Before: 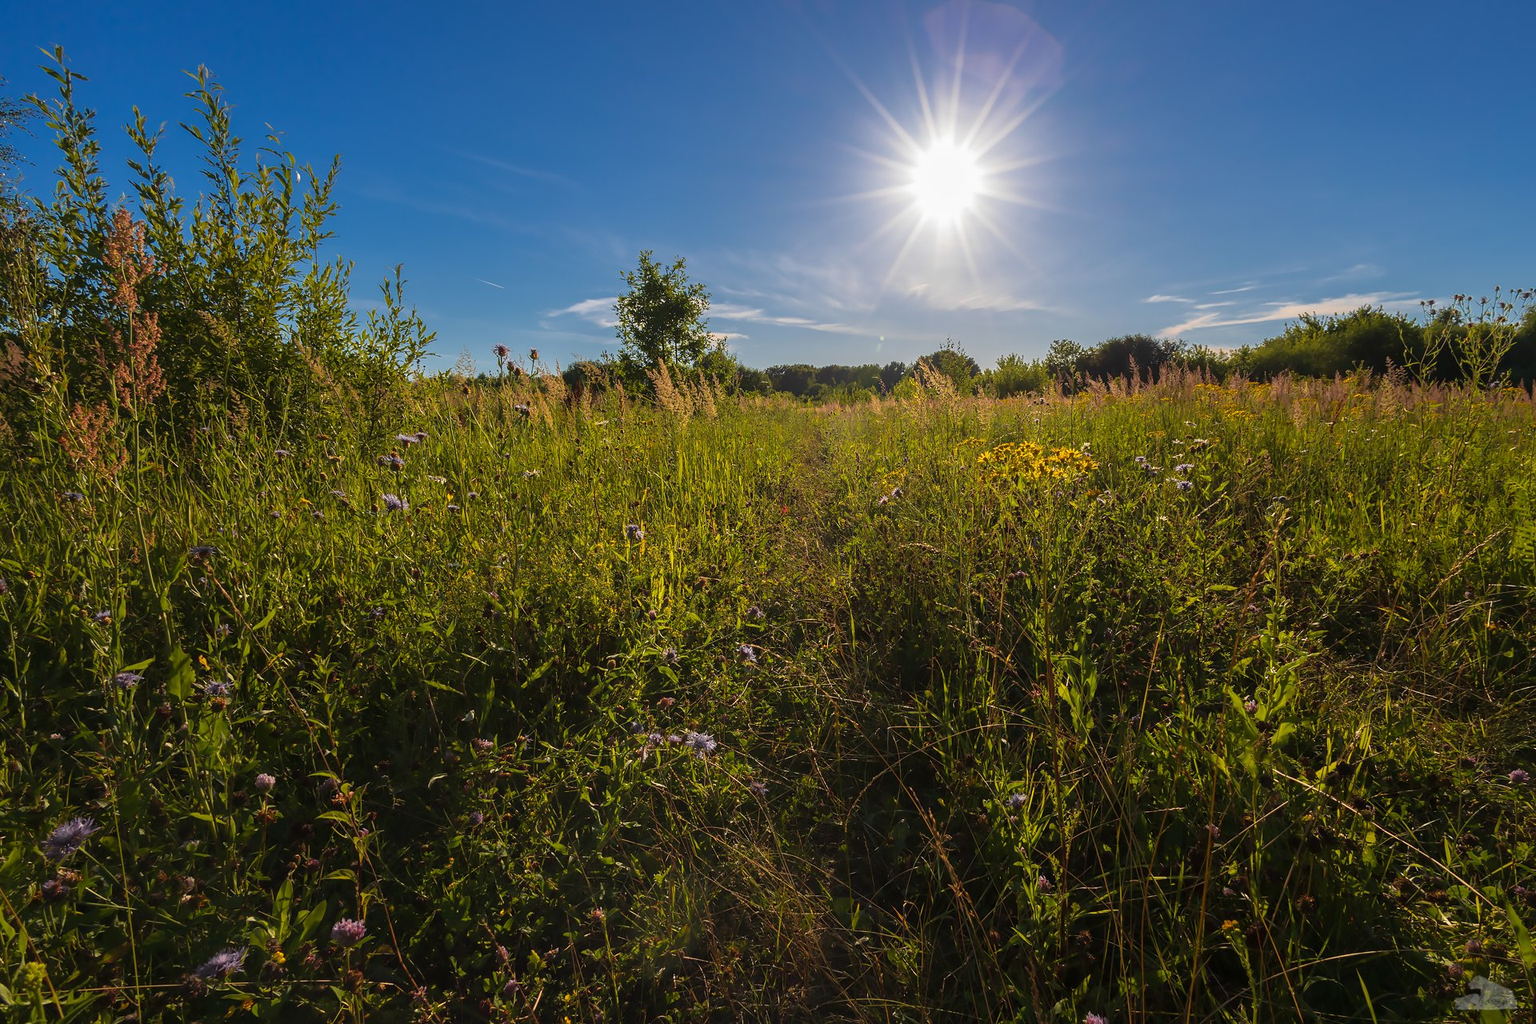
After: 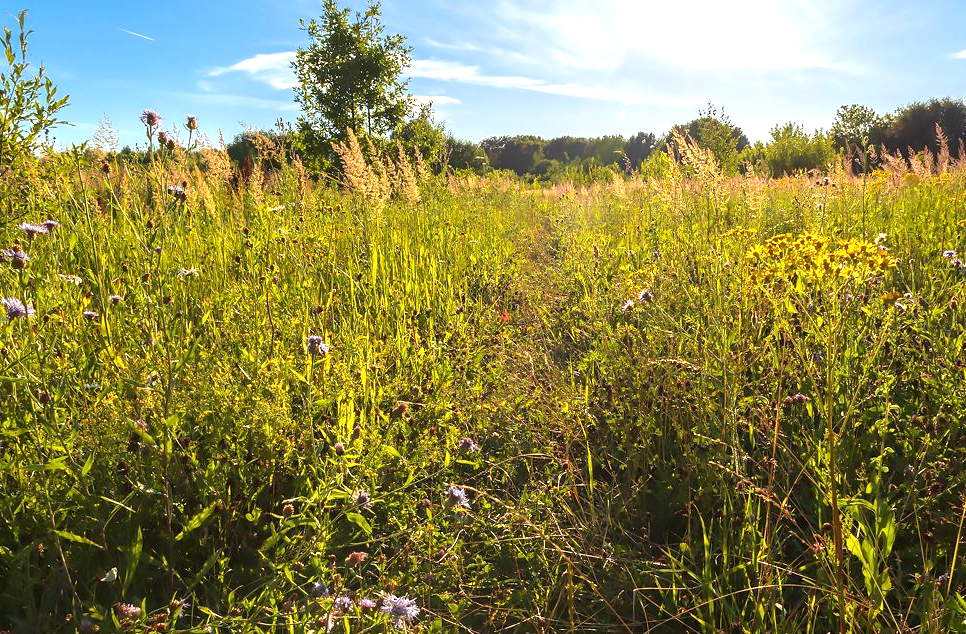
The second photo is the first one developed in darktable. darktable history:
exposure: black level correction 0.001, exposure 1.31 EV, compensate exposure bias true, compensate highlight preservation false
crop: left 24.802%, top 25.016%, right 24.848%, bottom 25.41%
